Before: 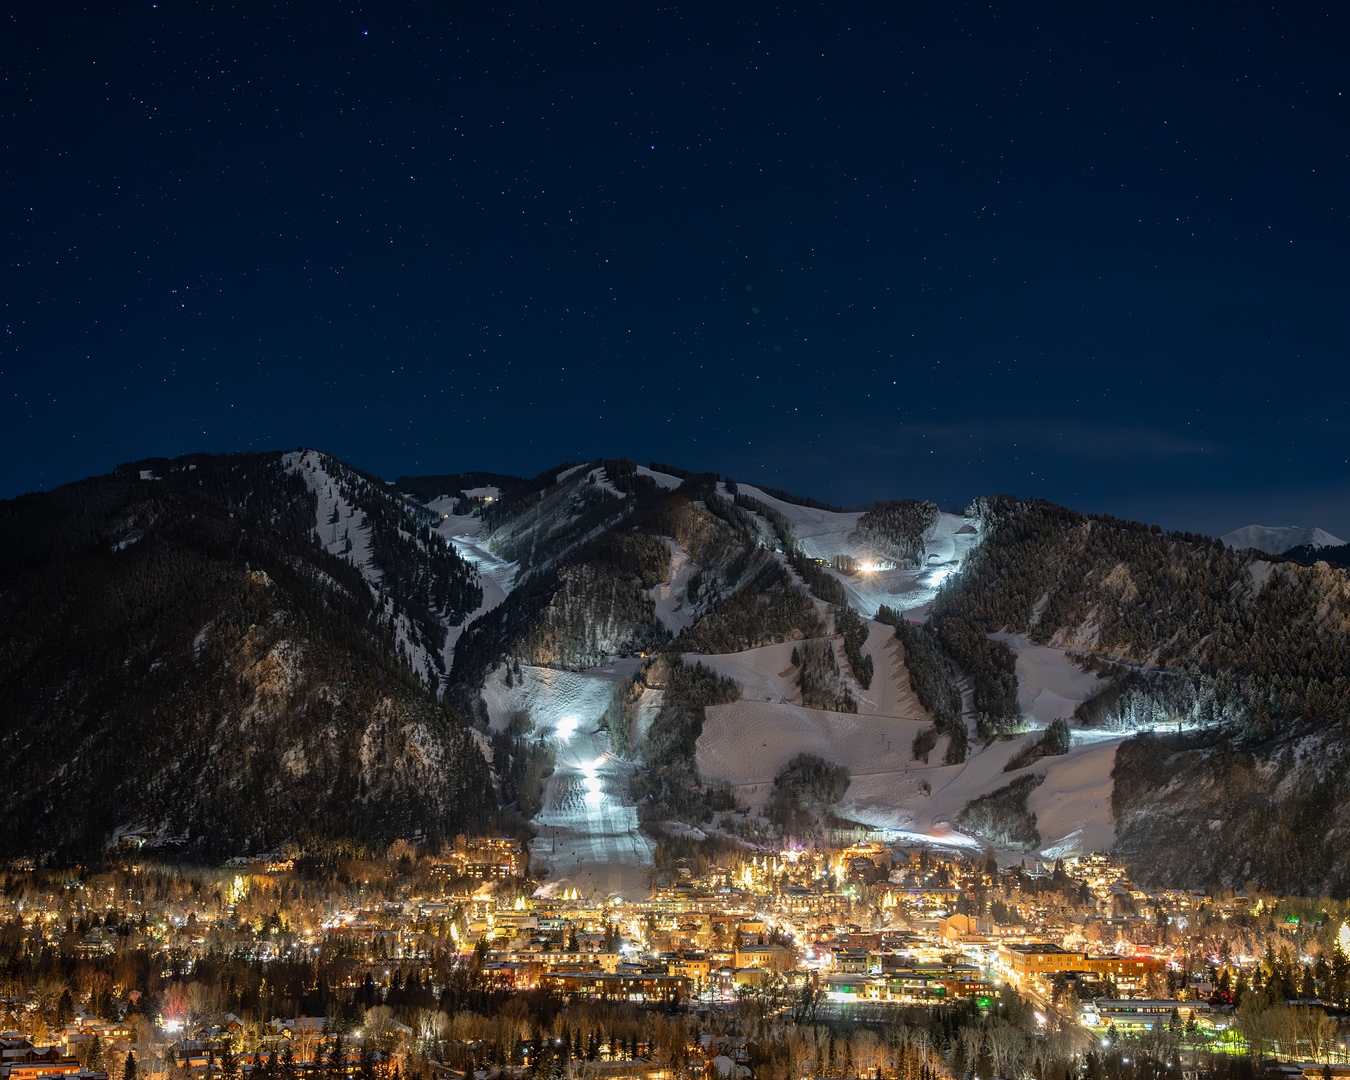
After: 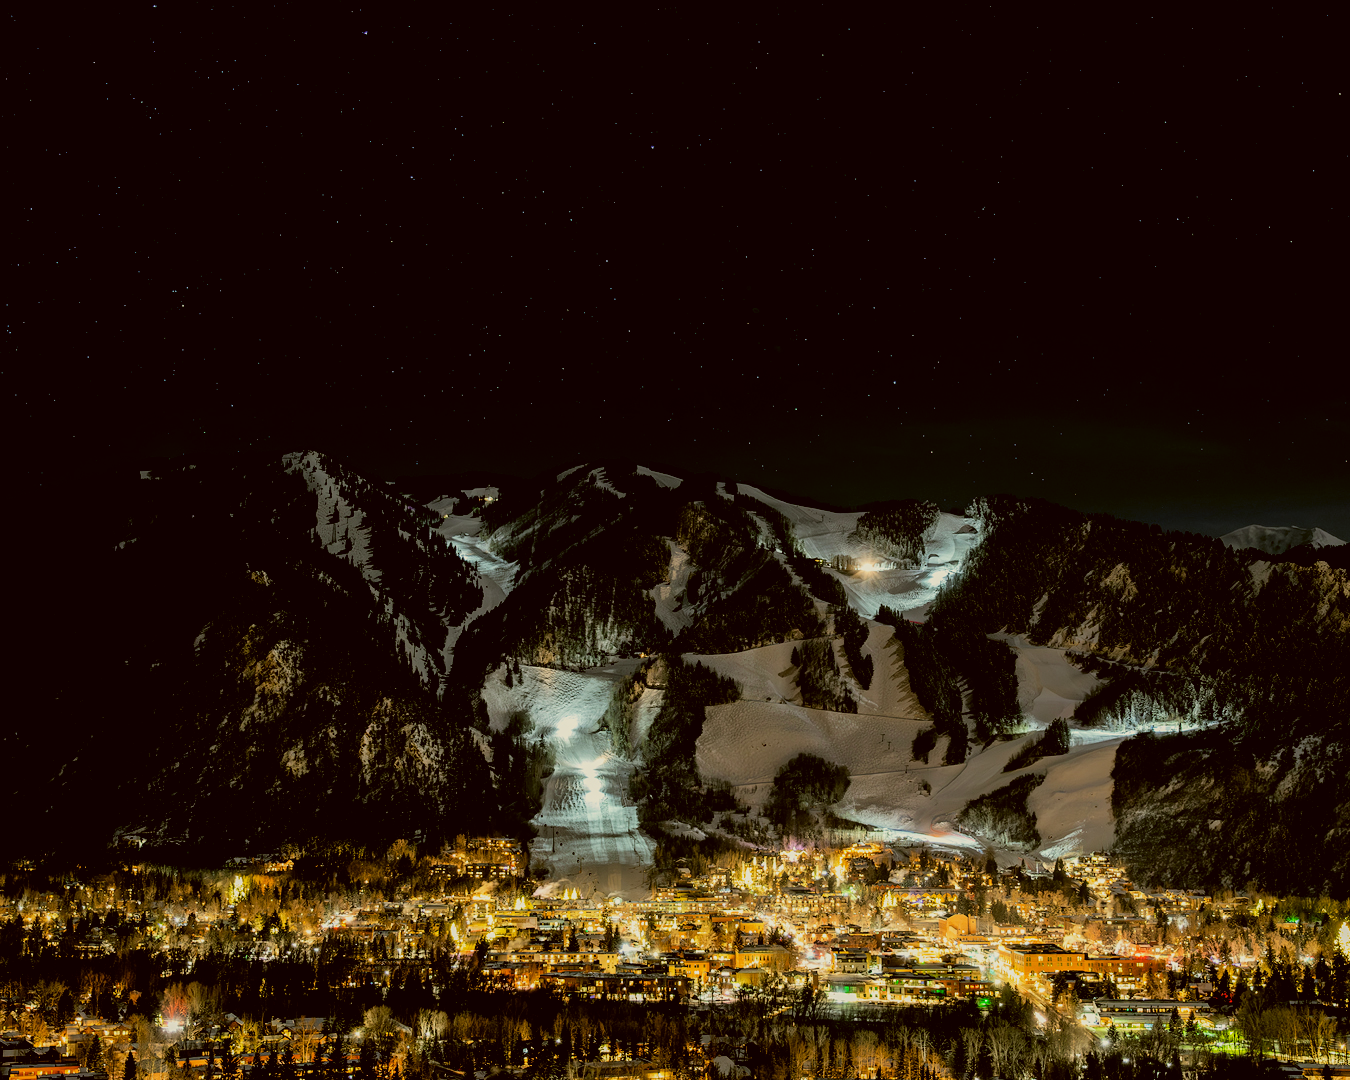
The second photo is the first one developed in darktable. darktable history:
shadows and highlights: shadows 25, highlights -25
color correction: highlights a* -1.43, highlights b* 10.12, shadows a* 0.395, shadows b* 19.35
filmic rgb: black relative exposure -5 EV, hardness 2.88, contrast 1.3
exposure: black level correction 0.012, compensate highlight preservation false
